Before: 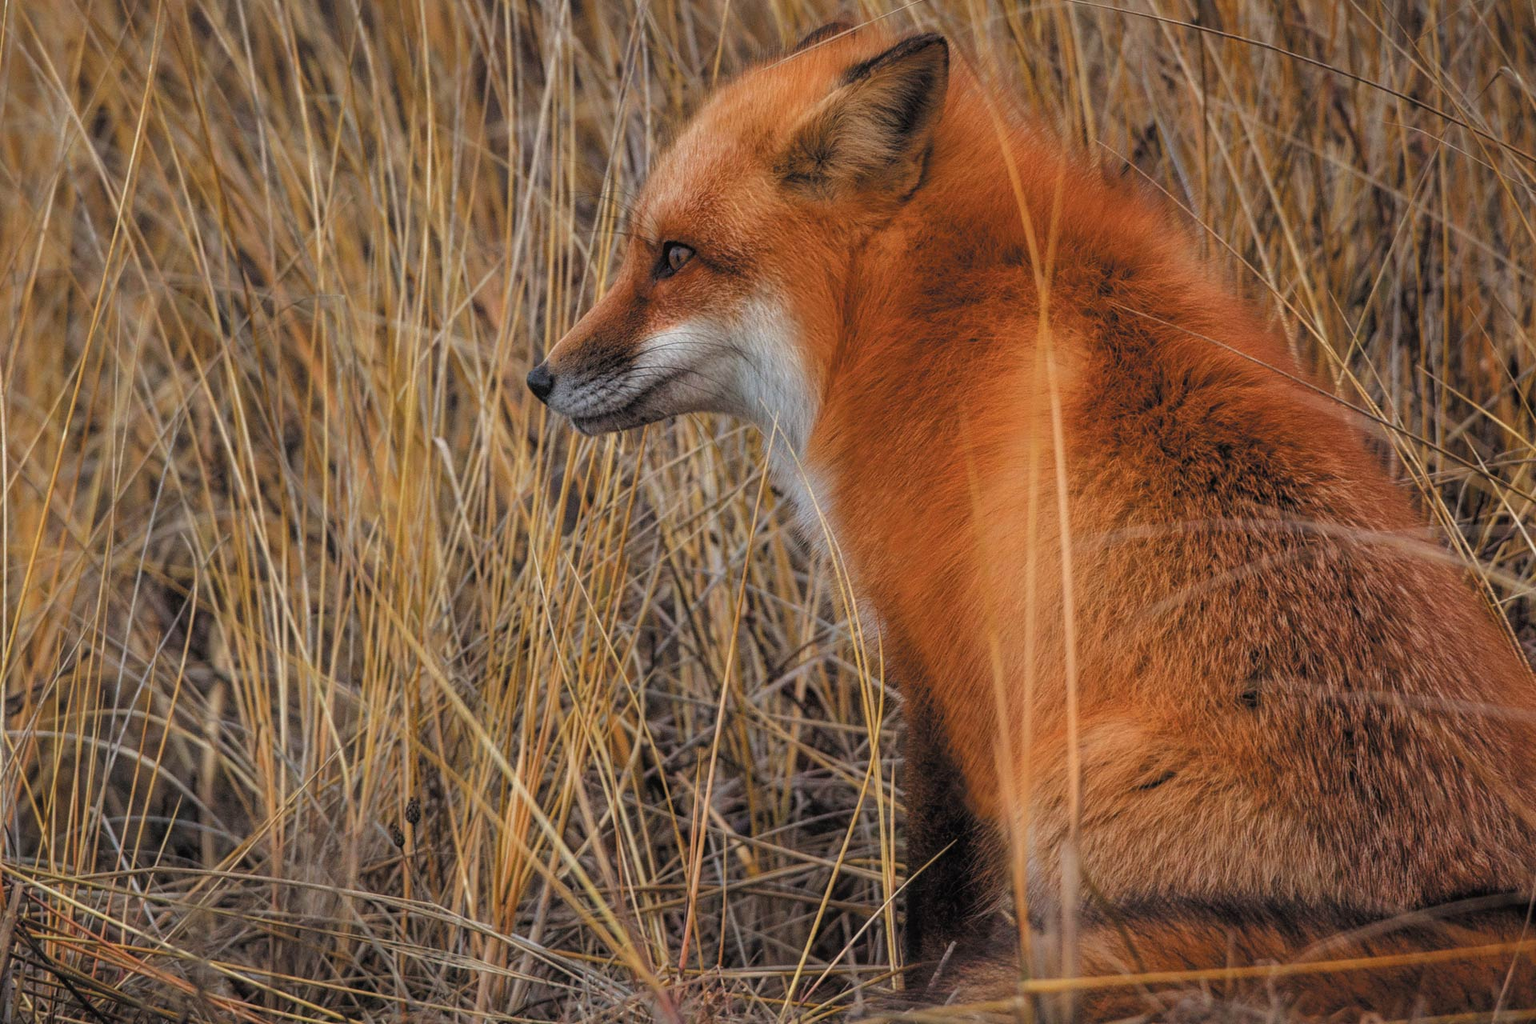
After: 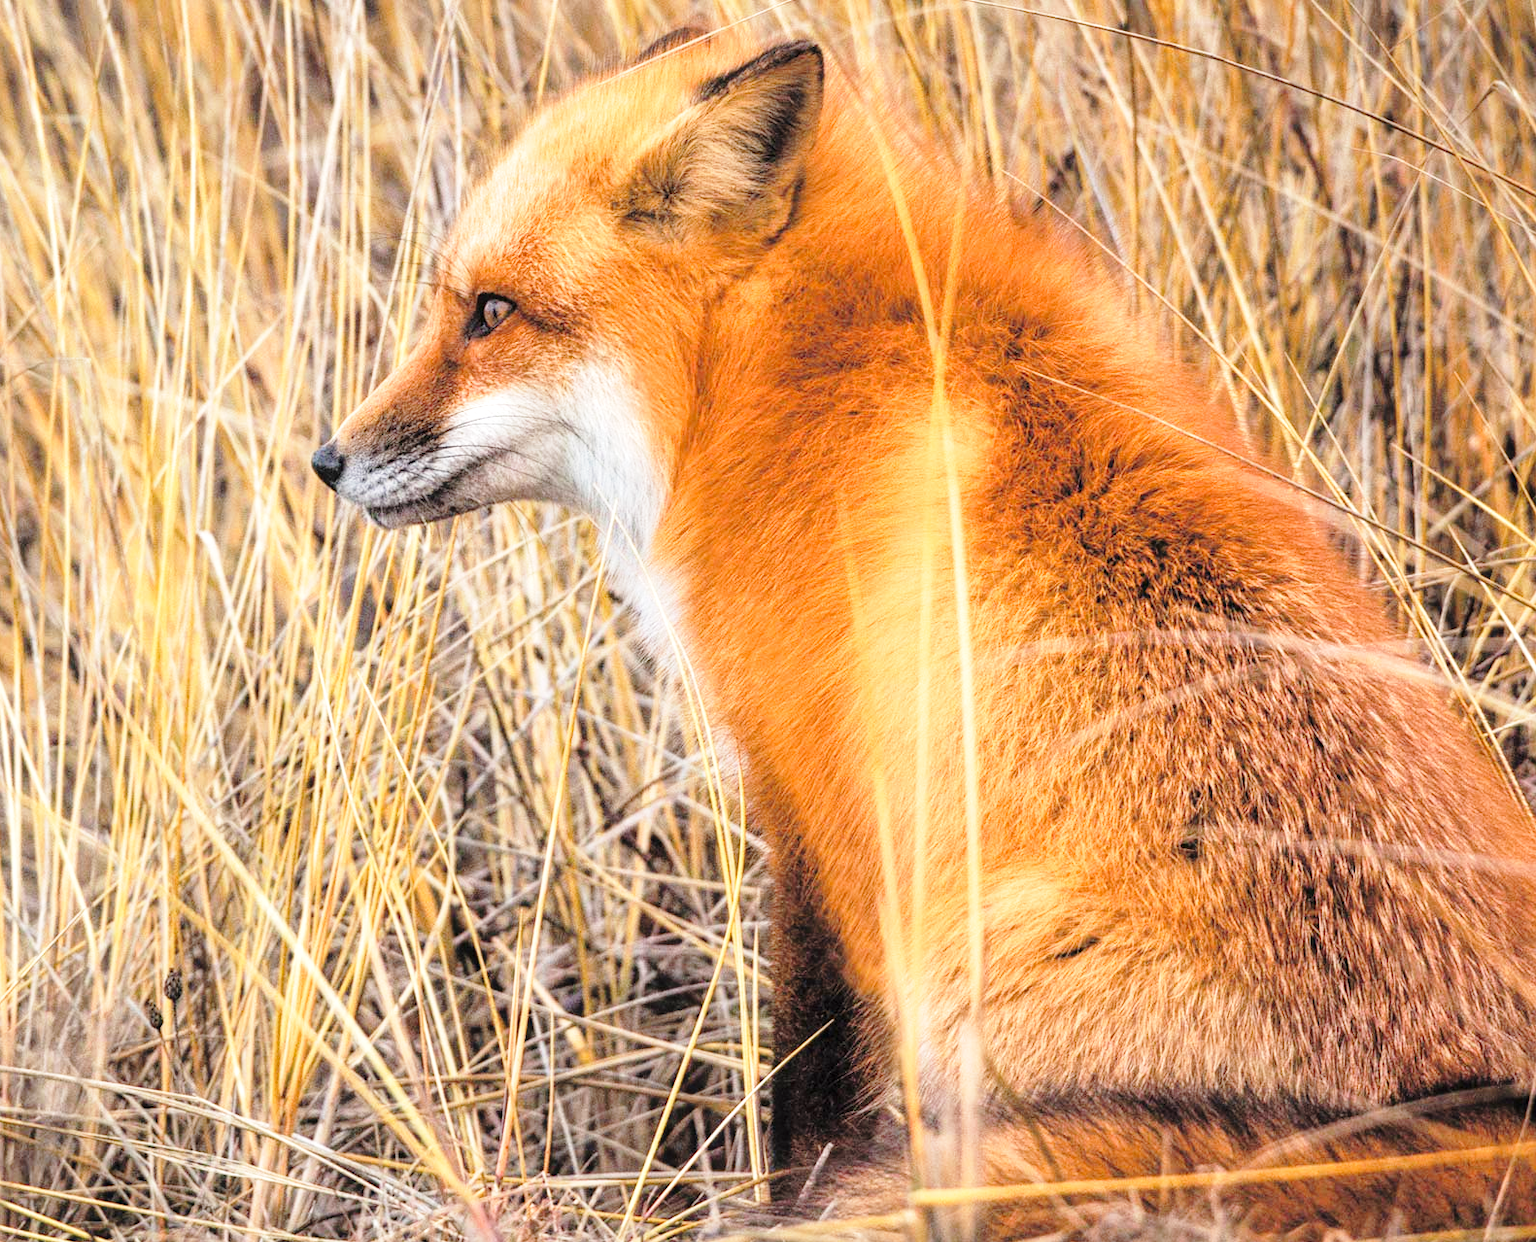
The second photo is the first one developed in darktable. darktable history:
exposure: black level correction 0.001, exposure 1.055 EV, compensate highlight preservation false
crop: left 17.608%, bottom 0.018%
base curve: curves: ch0 [(0, 0) (0.028, 0.03) (0.121, 0.232) (0.46, 0.748) (0.859, 0.968) (1, 1)], preserve colors none
